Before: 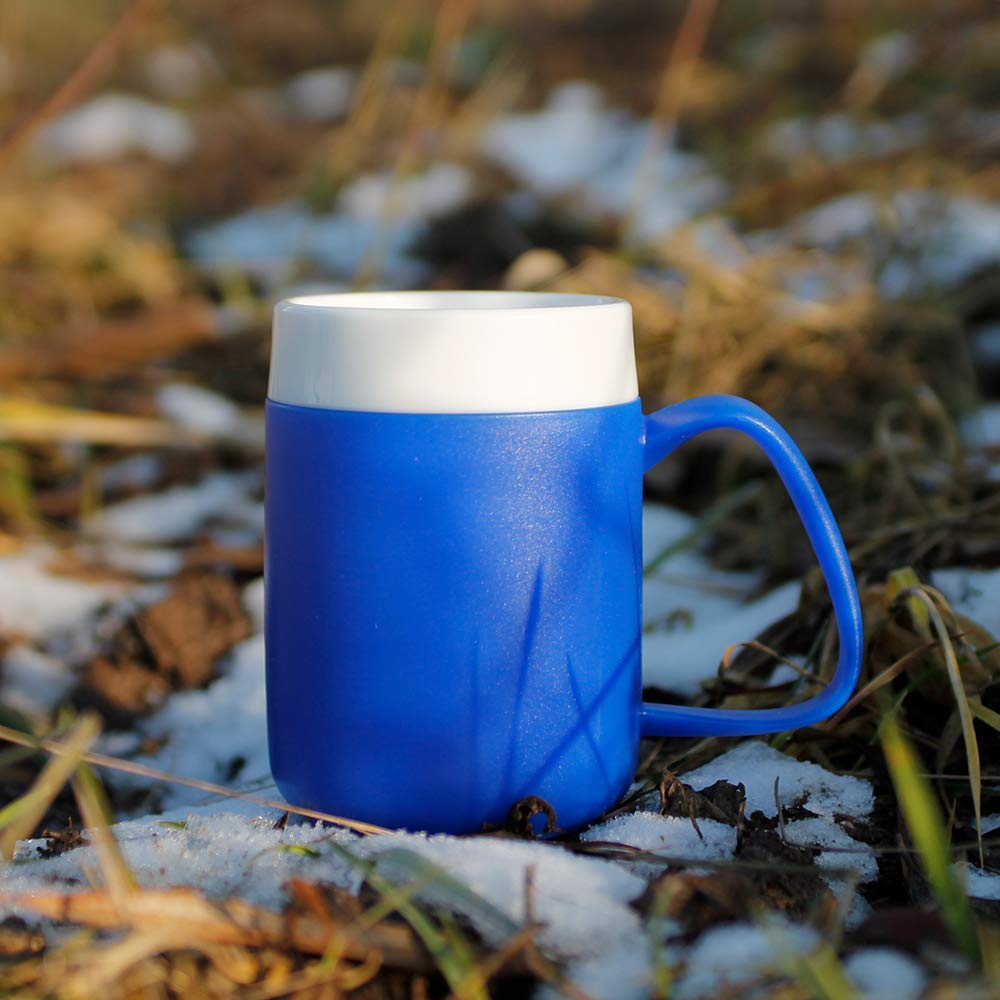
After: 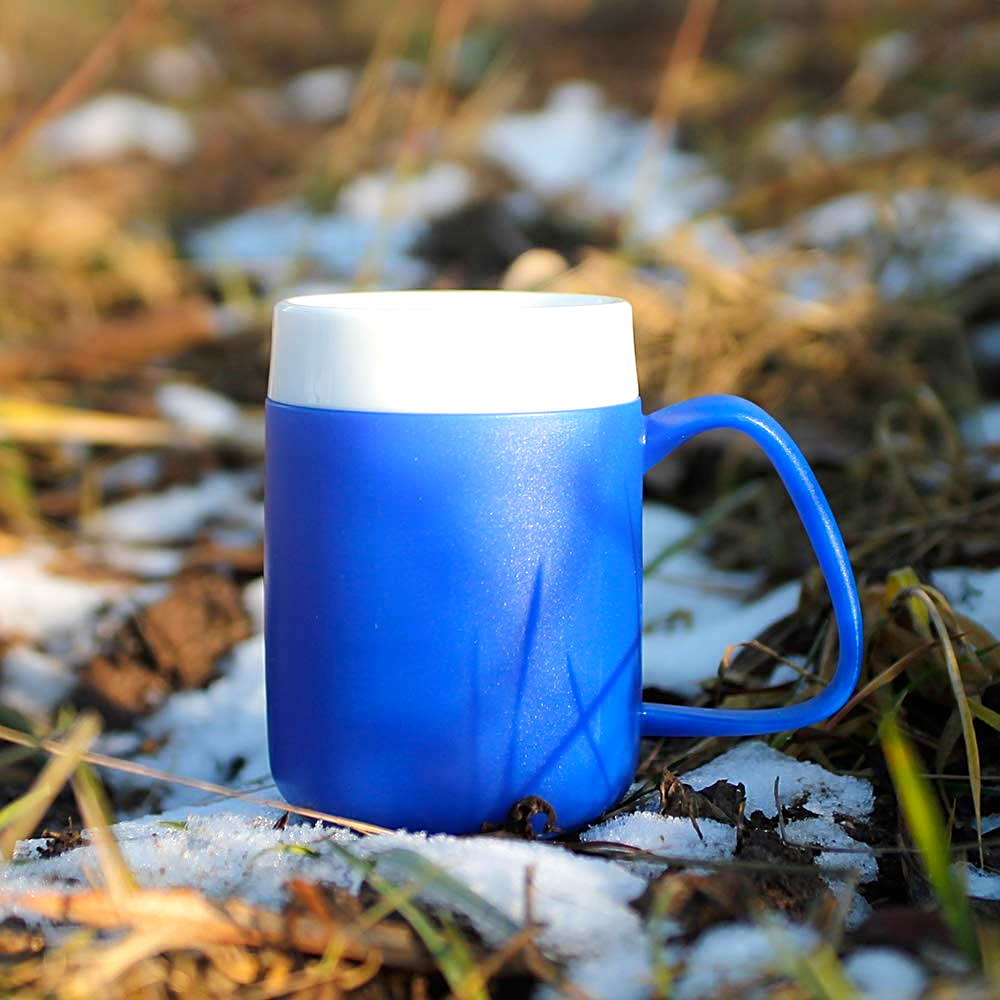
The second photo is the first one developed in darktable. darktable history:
exposure: black level correction 0, exposure 0.7 EV, compensate exposure bias true, compensate highlight preservation false
shadows and highlights: shadows -54.3, highlights 86.09, soften with gaussian
sharpen: on, module defaults
